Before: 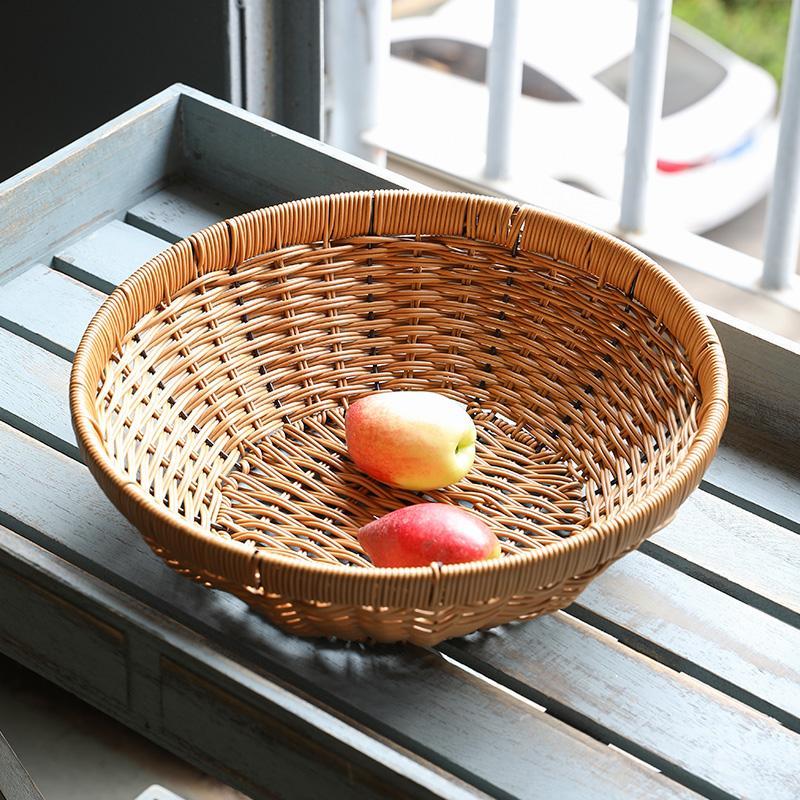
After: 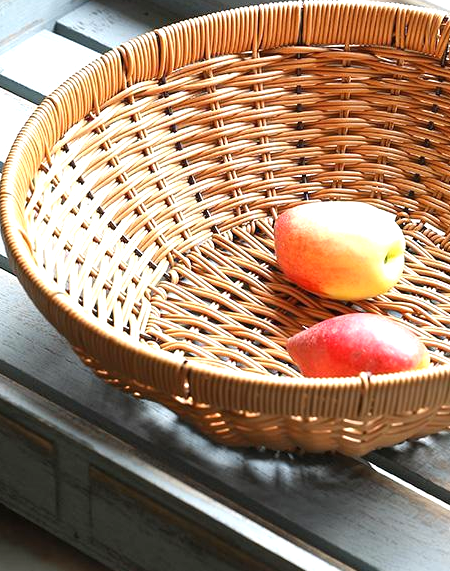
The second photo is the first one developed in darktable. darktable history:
exposure: black level correction 0, exposure 0.6 EV, compensate highlight preservation false
crop: left 8.966%, top 23.852%, right 34.699%, bottom 4.703%
